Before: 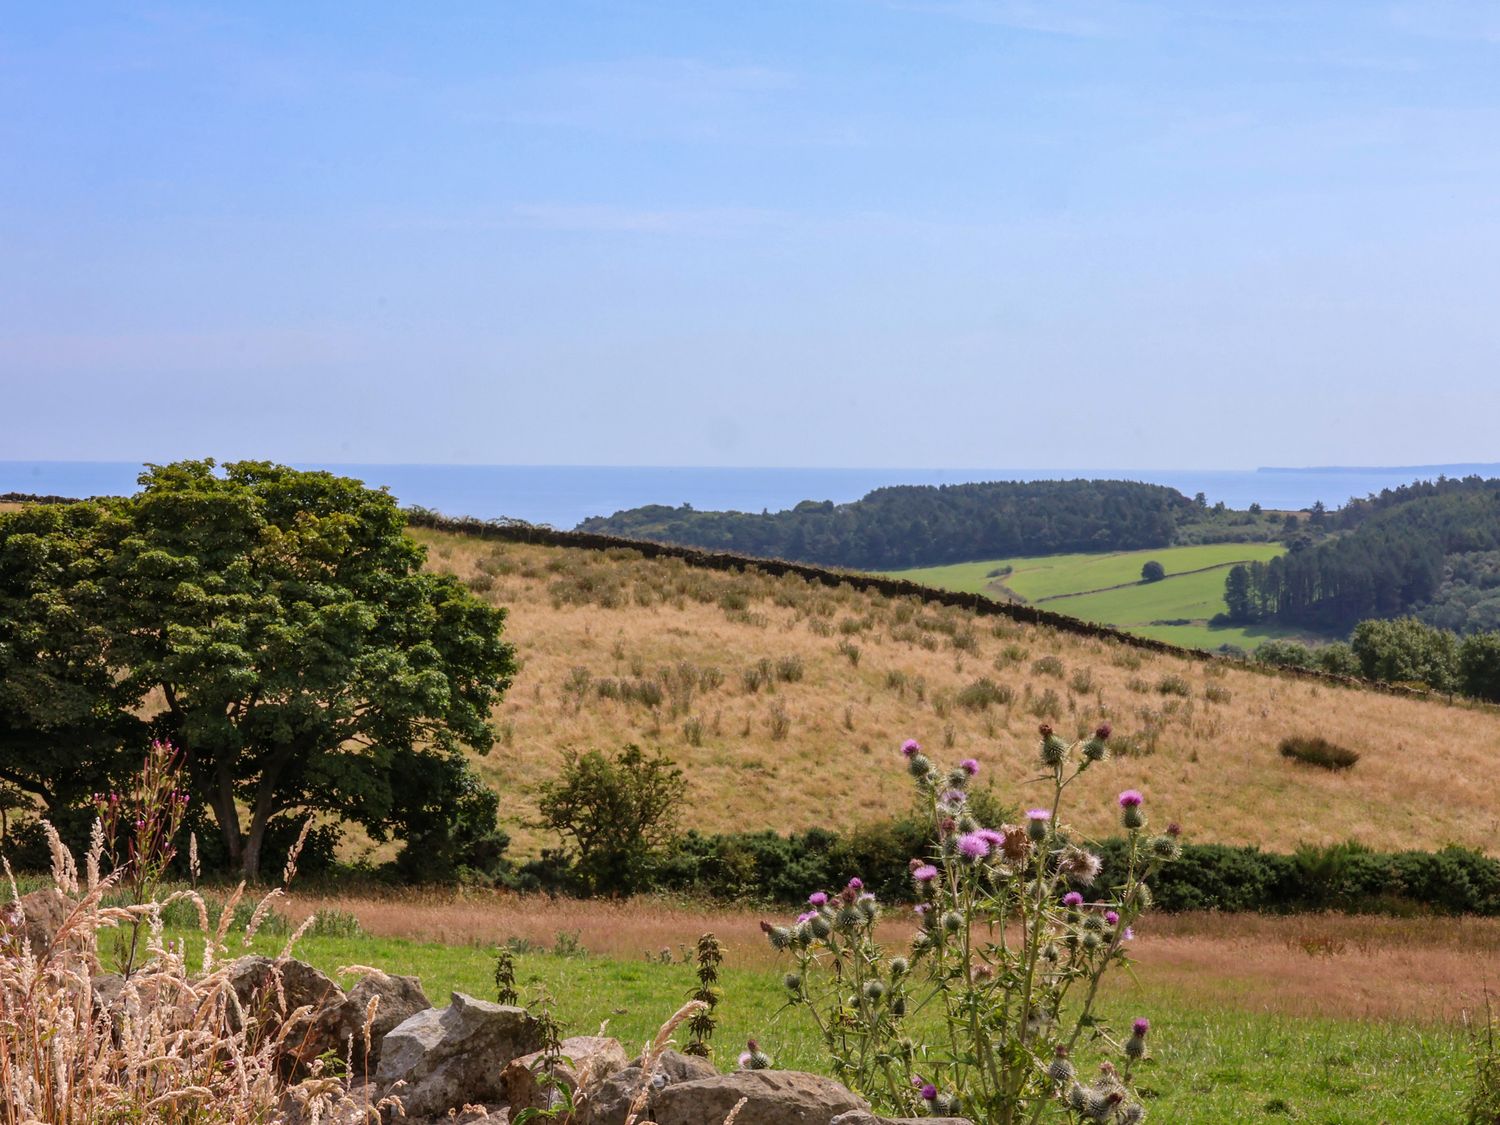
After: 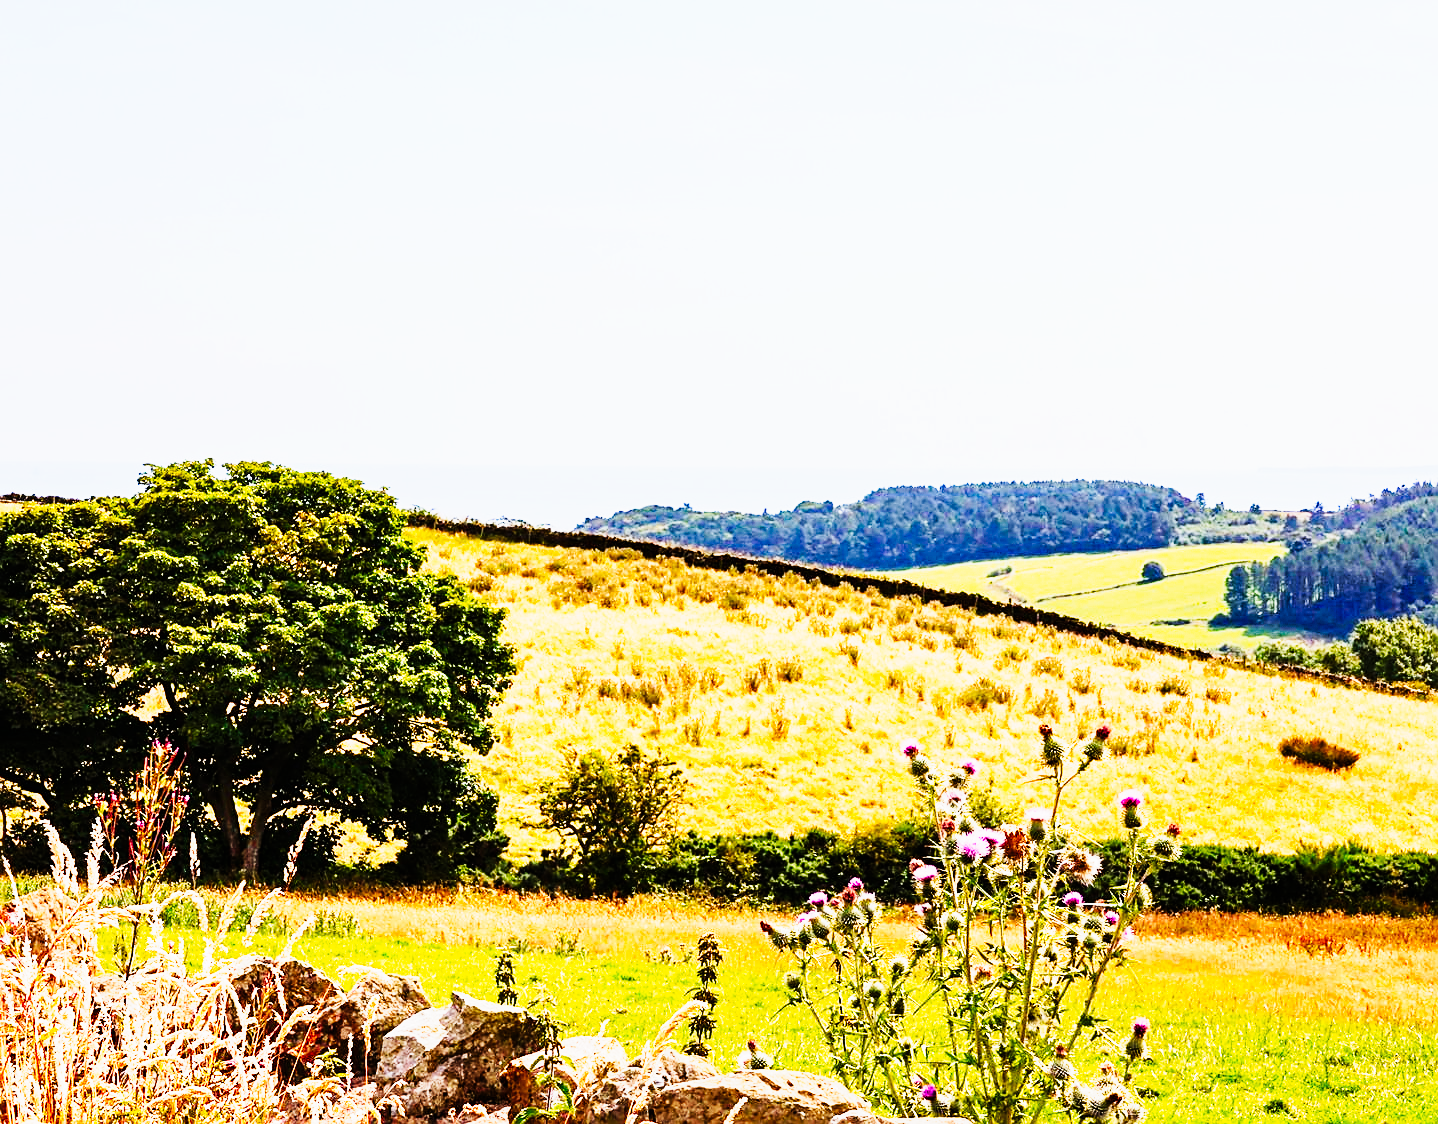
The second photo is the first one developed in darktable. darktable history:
sharpen: on, module defaults
exposure: exposure 0.564 EV, compensate highlight preservation false
crop: right 4.126%, bottom 0.031%
color balance rgb: perceptual saturation grading › global saturation 20%, global vibrance 20%
tone equalizer: on, module defaults
sigmoid: contrast 1.7, skew -0.2, preserve hue 0%, red attenuation 0.1, red rotation 0.035, green attenuation 0.1, green rotation -0.017, blue attenuation 0.15, blue rotation -0.052, base primaries Rec2020
tone curve: curves: ch0 [(0, 0) (0.003, 0.004) (0.011, 0.016) (0.025, 0.035) (0.044, 0.062) (0.069, 0.097) (0.1, 0.143) (0.136, 0.205) (0.177, 0.276) (0.224, 0.36) (0.277, 0.461) (0.335, 0.584) (0.399, 0.686) (0.468, 0.783) (0.543, 0.868) (0.623, 0.927) (0.709, 0.96) (0.801, 0.974) (0.898, 0.986) (1, 1)], preserve colors none
haze removal: strength 0.29, distance 0.25, compatibility mode true, adaptive false
